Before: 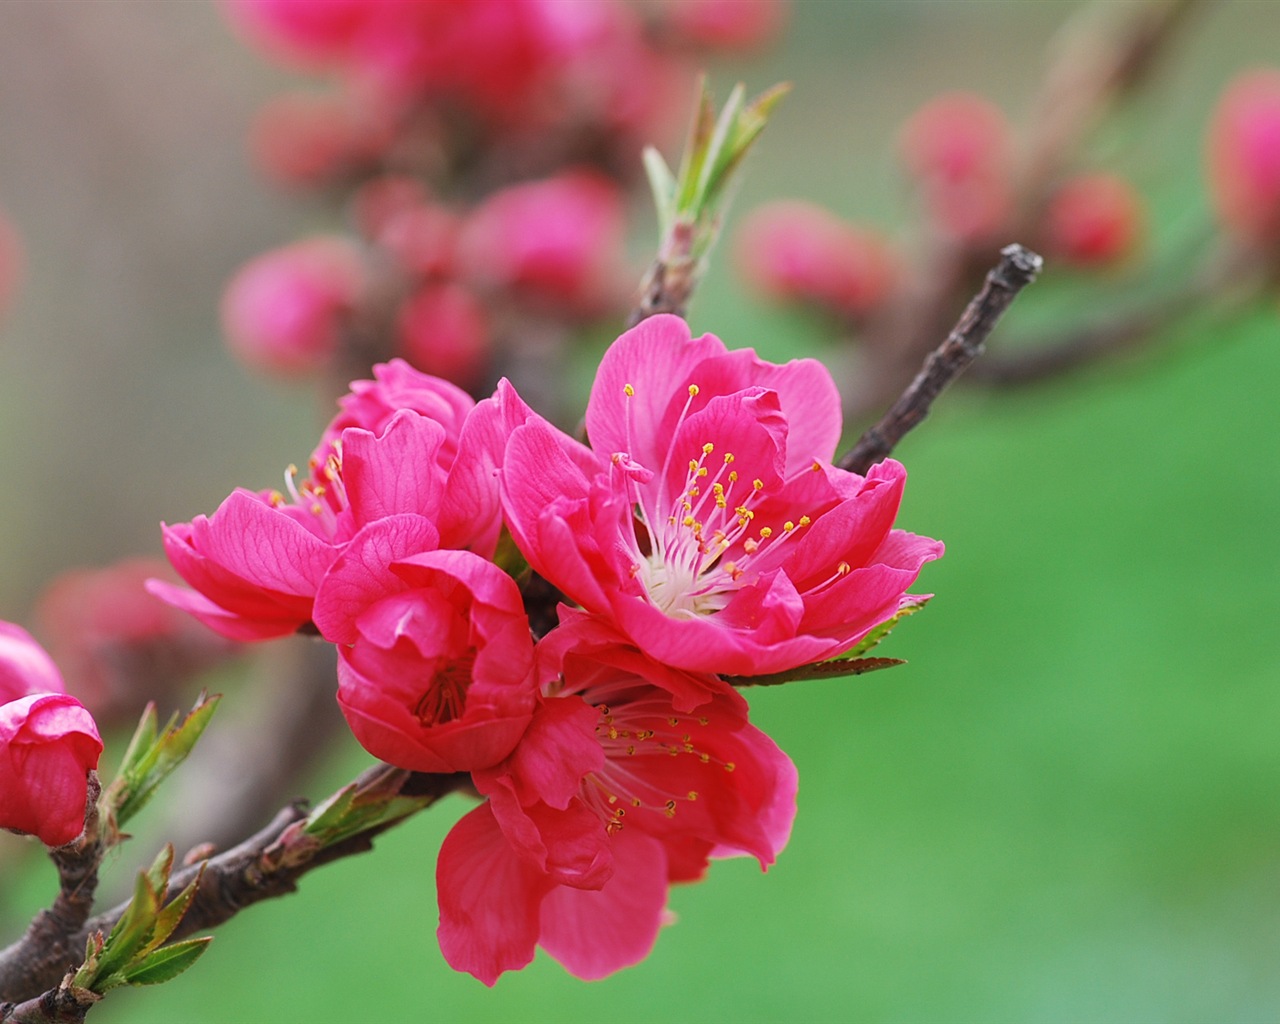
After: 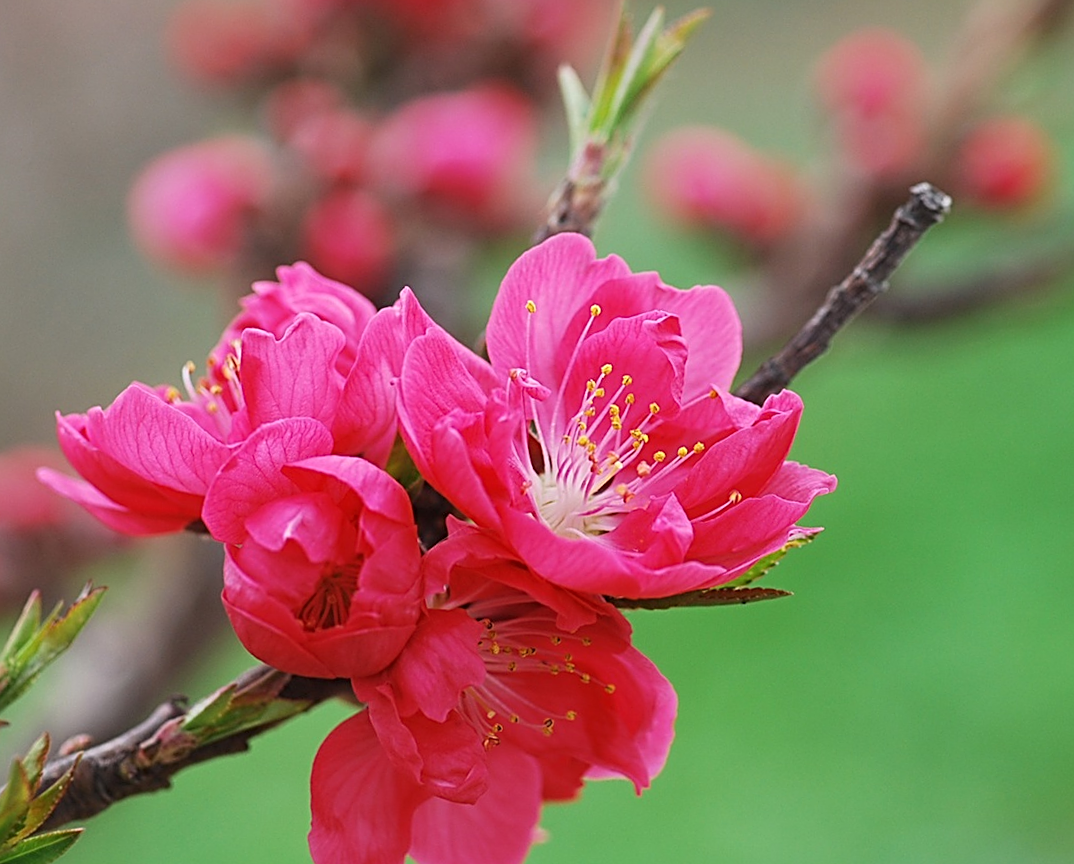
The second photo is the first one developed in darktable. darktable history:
crop and rotate: angle -3.29°, left 5.345%, top 5.169%, right 4.79%, bottom 4.447%
sharpen: radius 2.738
